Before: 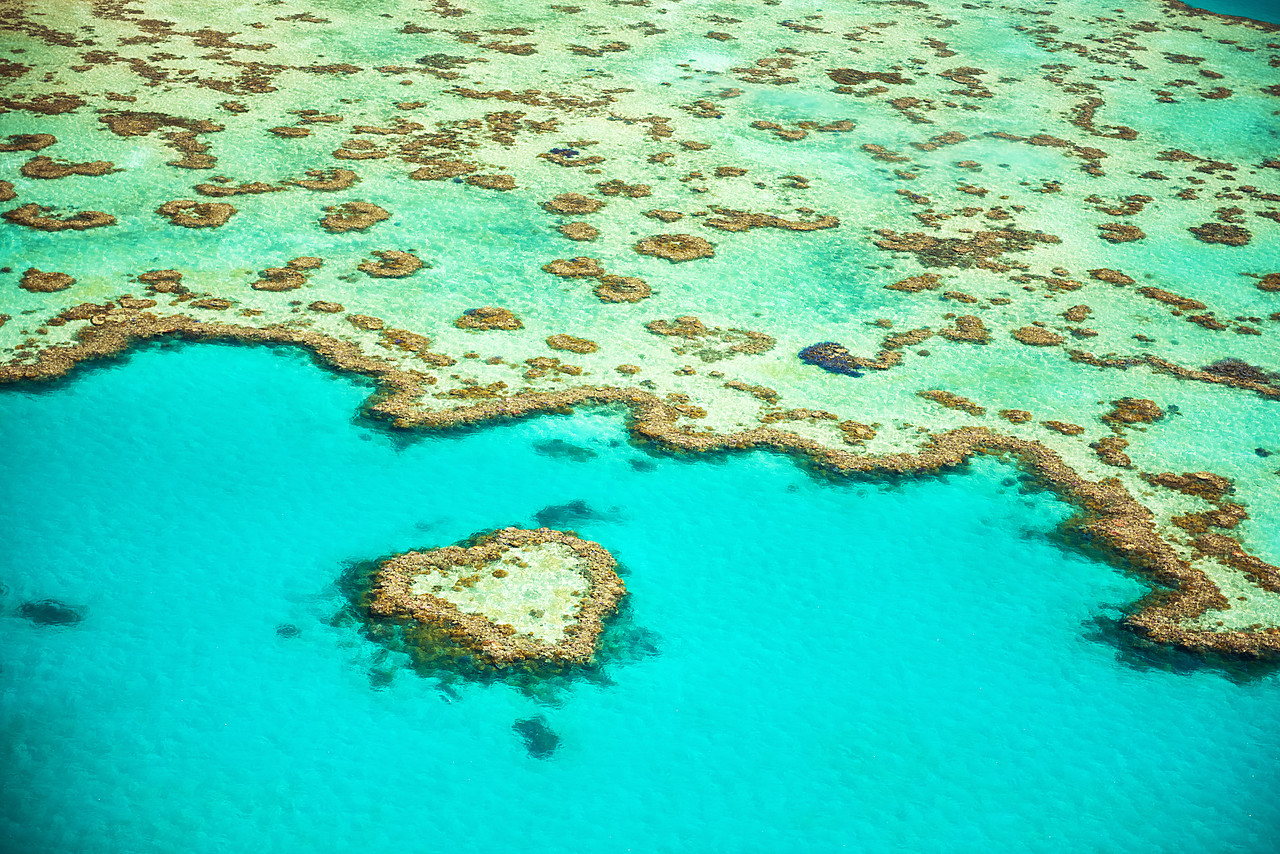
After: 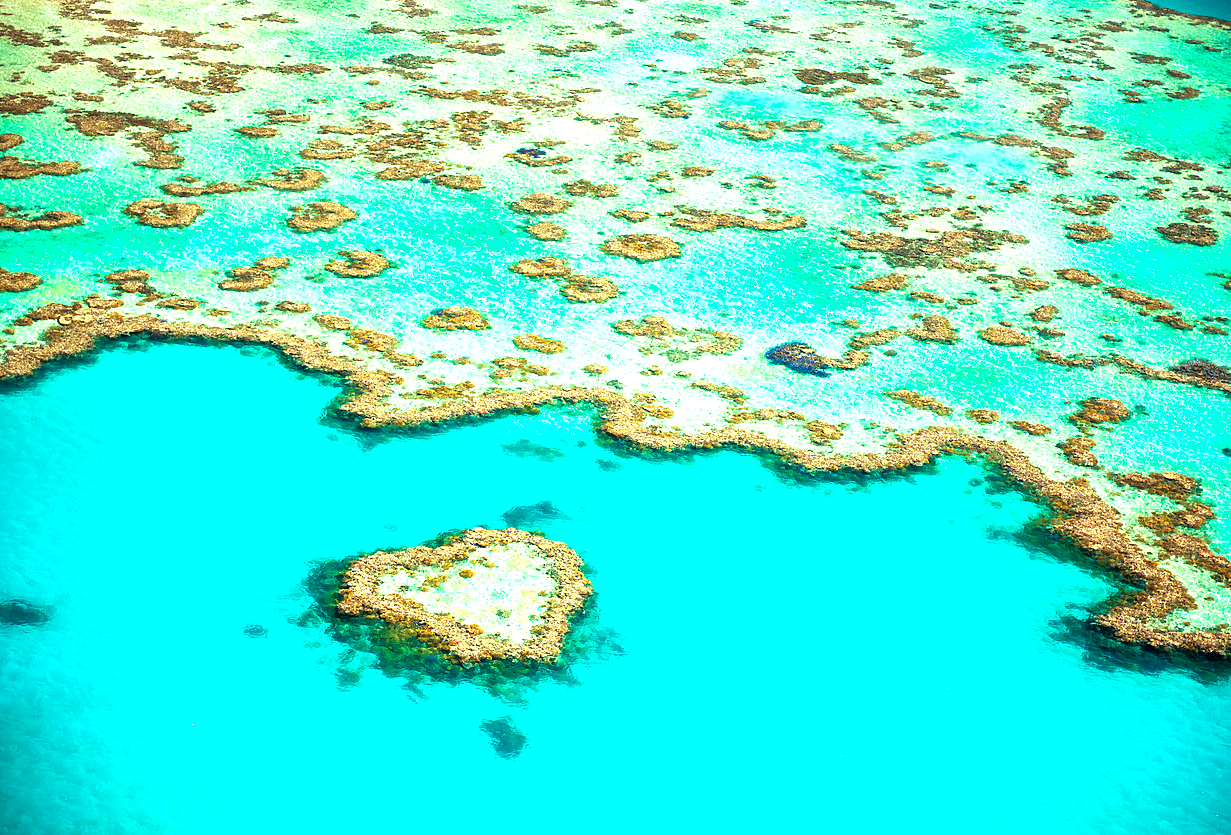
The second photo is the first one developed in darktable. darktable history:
tone equalizer: -8 EV -0.719 EV, -7 EV -0.669 EV, -6 EV -0.601 EV, -5 EV -0.417 EV, -3 EV 0.391 EV, -2 EV 0.6 EV, -1 EV 0.675 EV, +0 EV 0.781 EV
crop and rotate: left 2.62%, right 1.2%, bottom 2.136%
